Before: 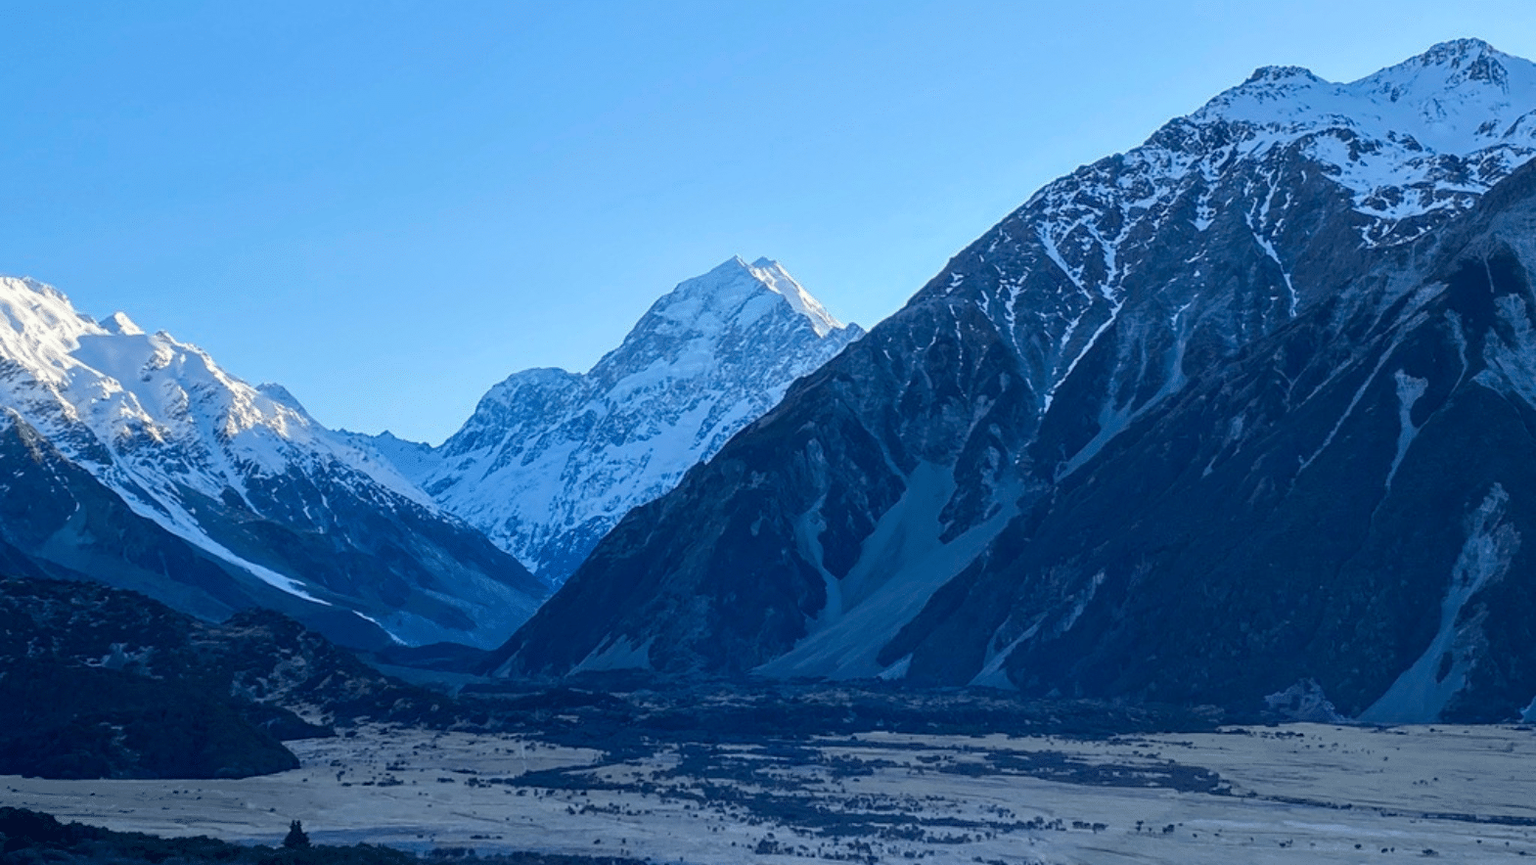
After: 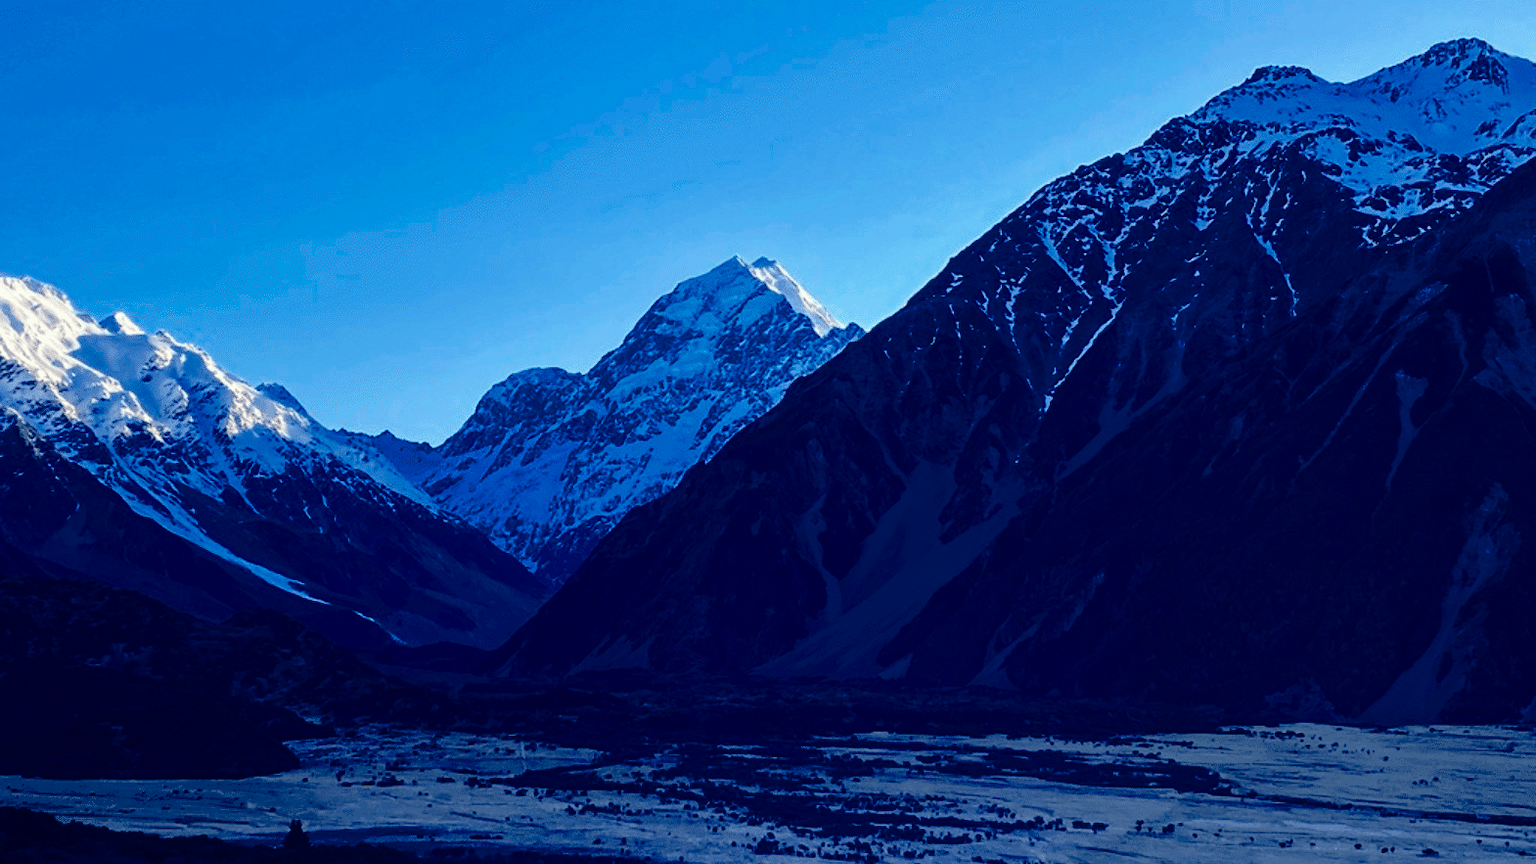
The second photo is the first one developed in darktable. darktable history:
color balance rgb: shadows lift › luminance -41.11%, shadows lift › chroma 14.125%, shadows lift › hue 259.31°, power › luminance -3.931%, power › chroma 0.586%, power › hue 39.36°, global offset › chroma 0.096%, global offset › hue 253.66°, perceptual saturation grading › global saturation 30.243%, global vibrance 6.833%, saturation formula JzAzBz (2021)
